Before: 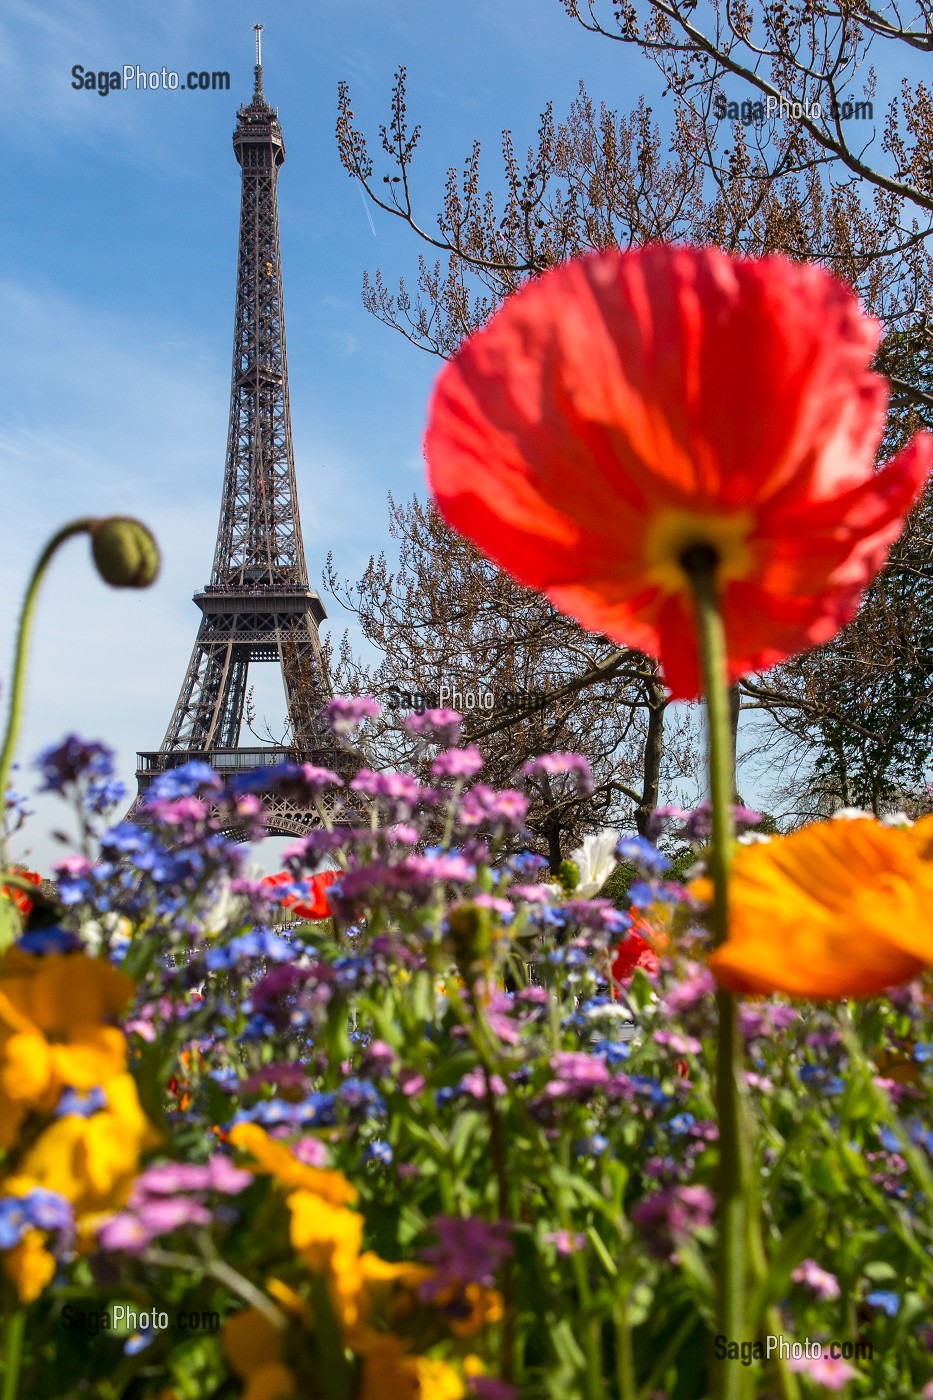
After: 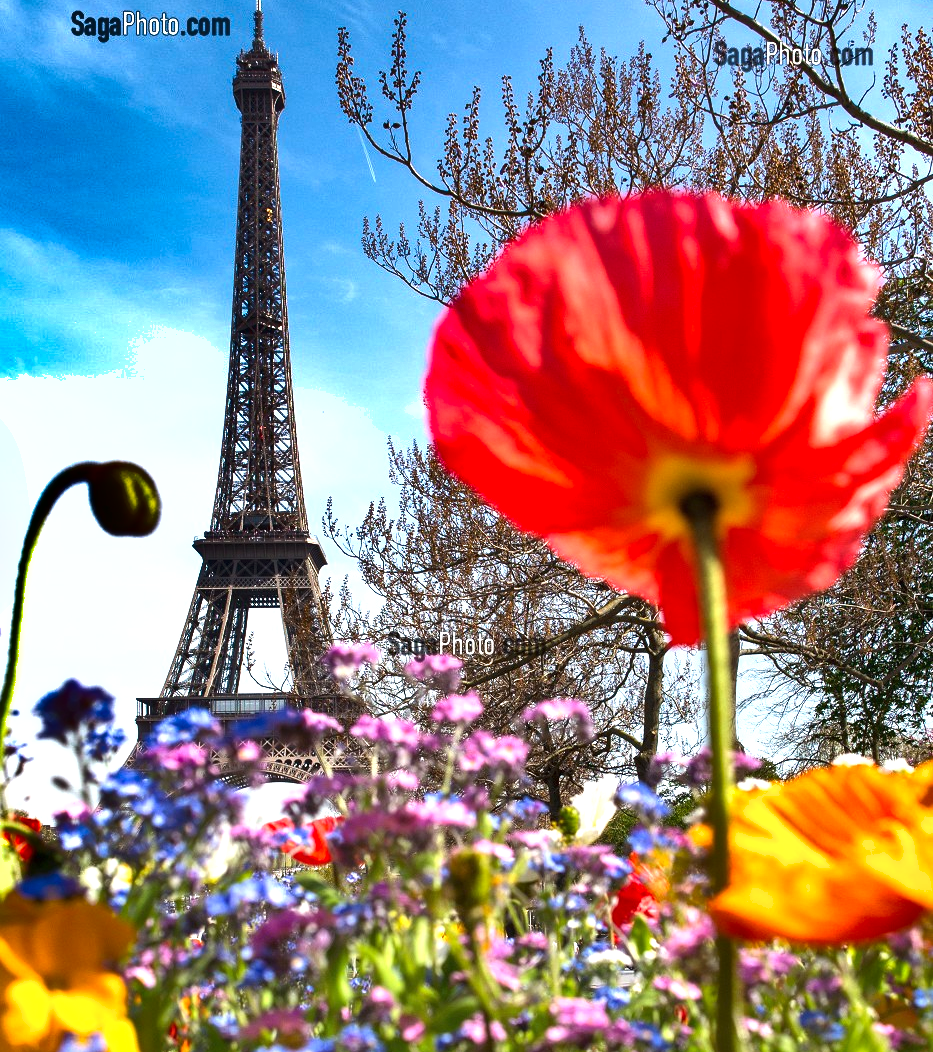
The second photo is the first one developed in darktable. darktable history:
crop: top 3.907%, bottom 20.908%
exposure: black level correction 0, exposure 1 EV, compensate exposure bias true, compensate highlight preservation false
shadows and highlights: shadows 24.61, highlights -77.93, soften with gaussian
